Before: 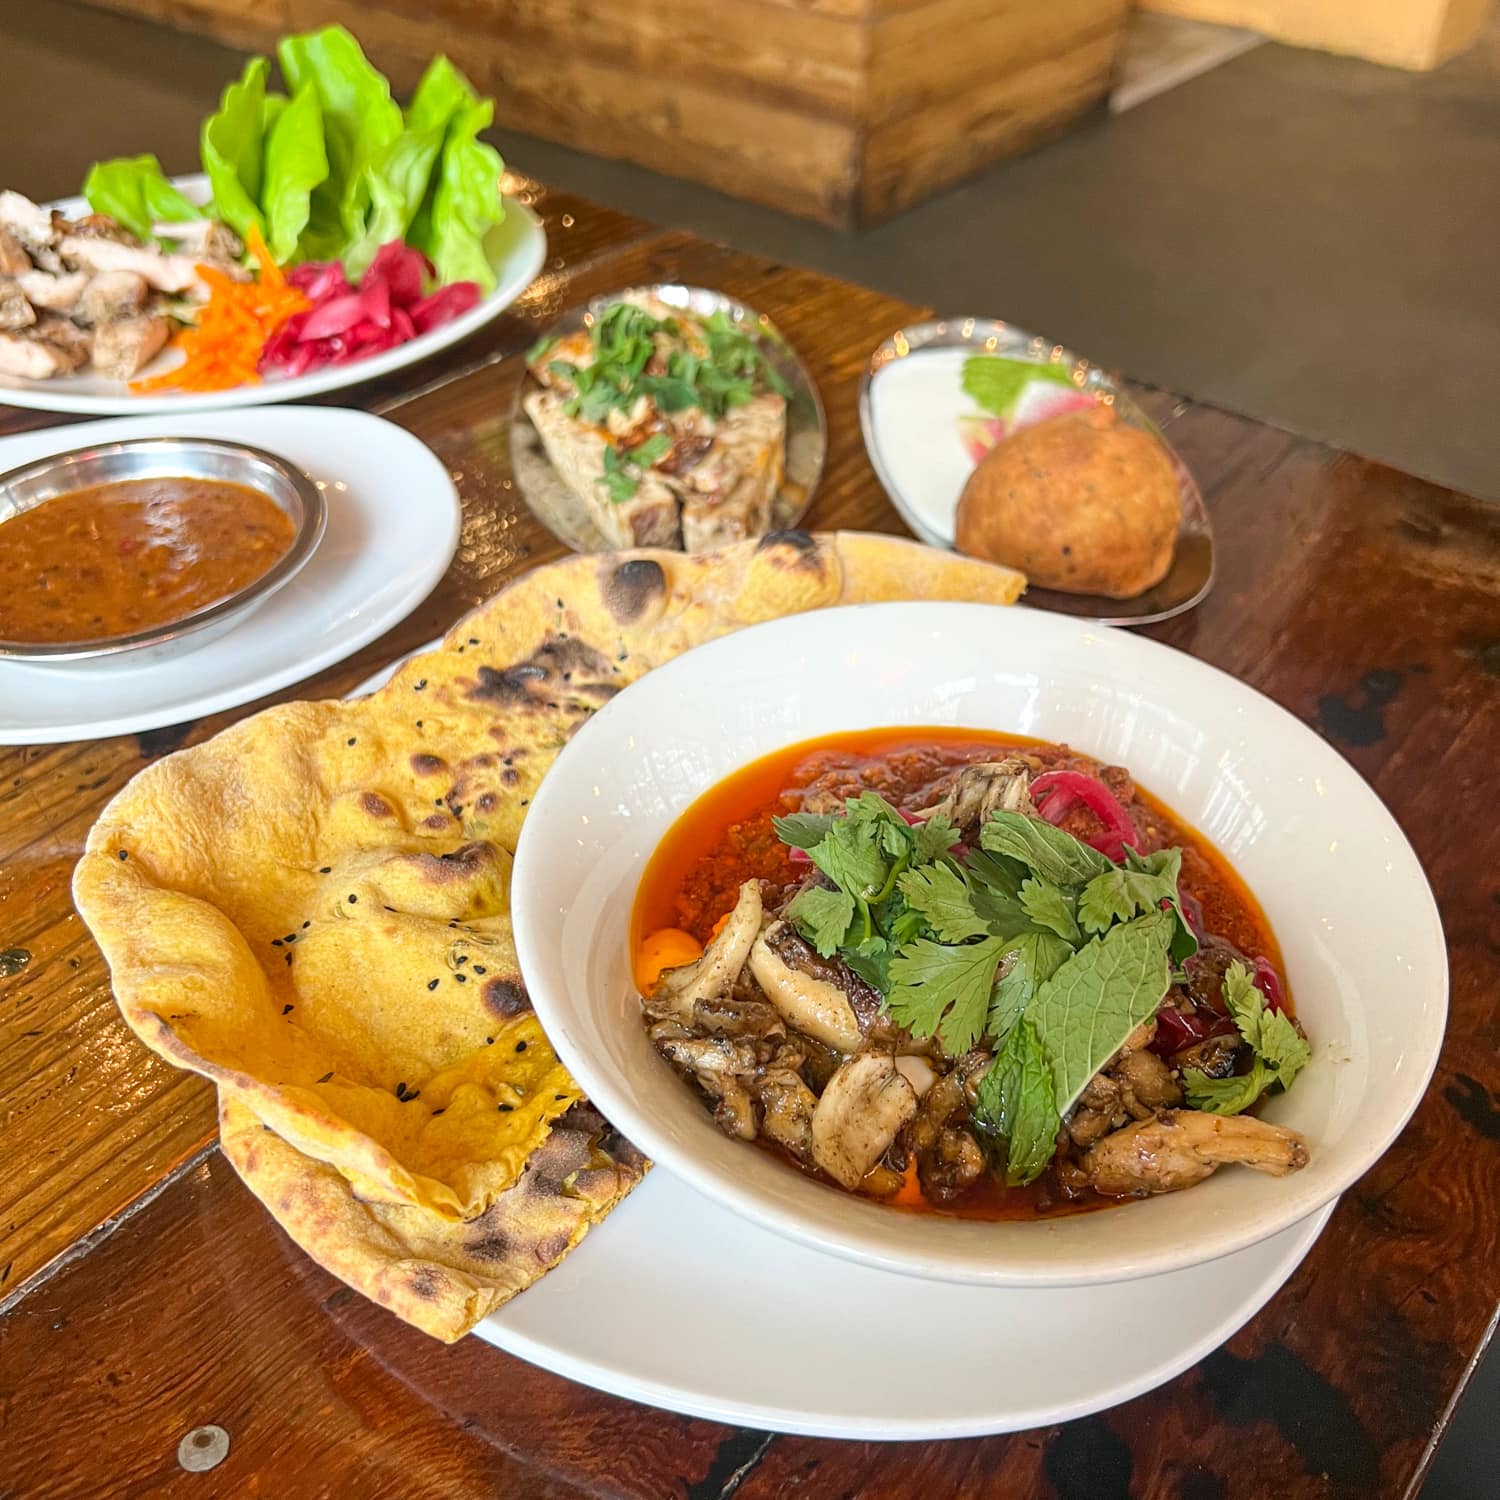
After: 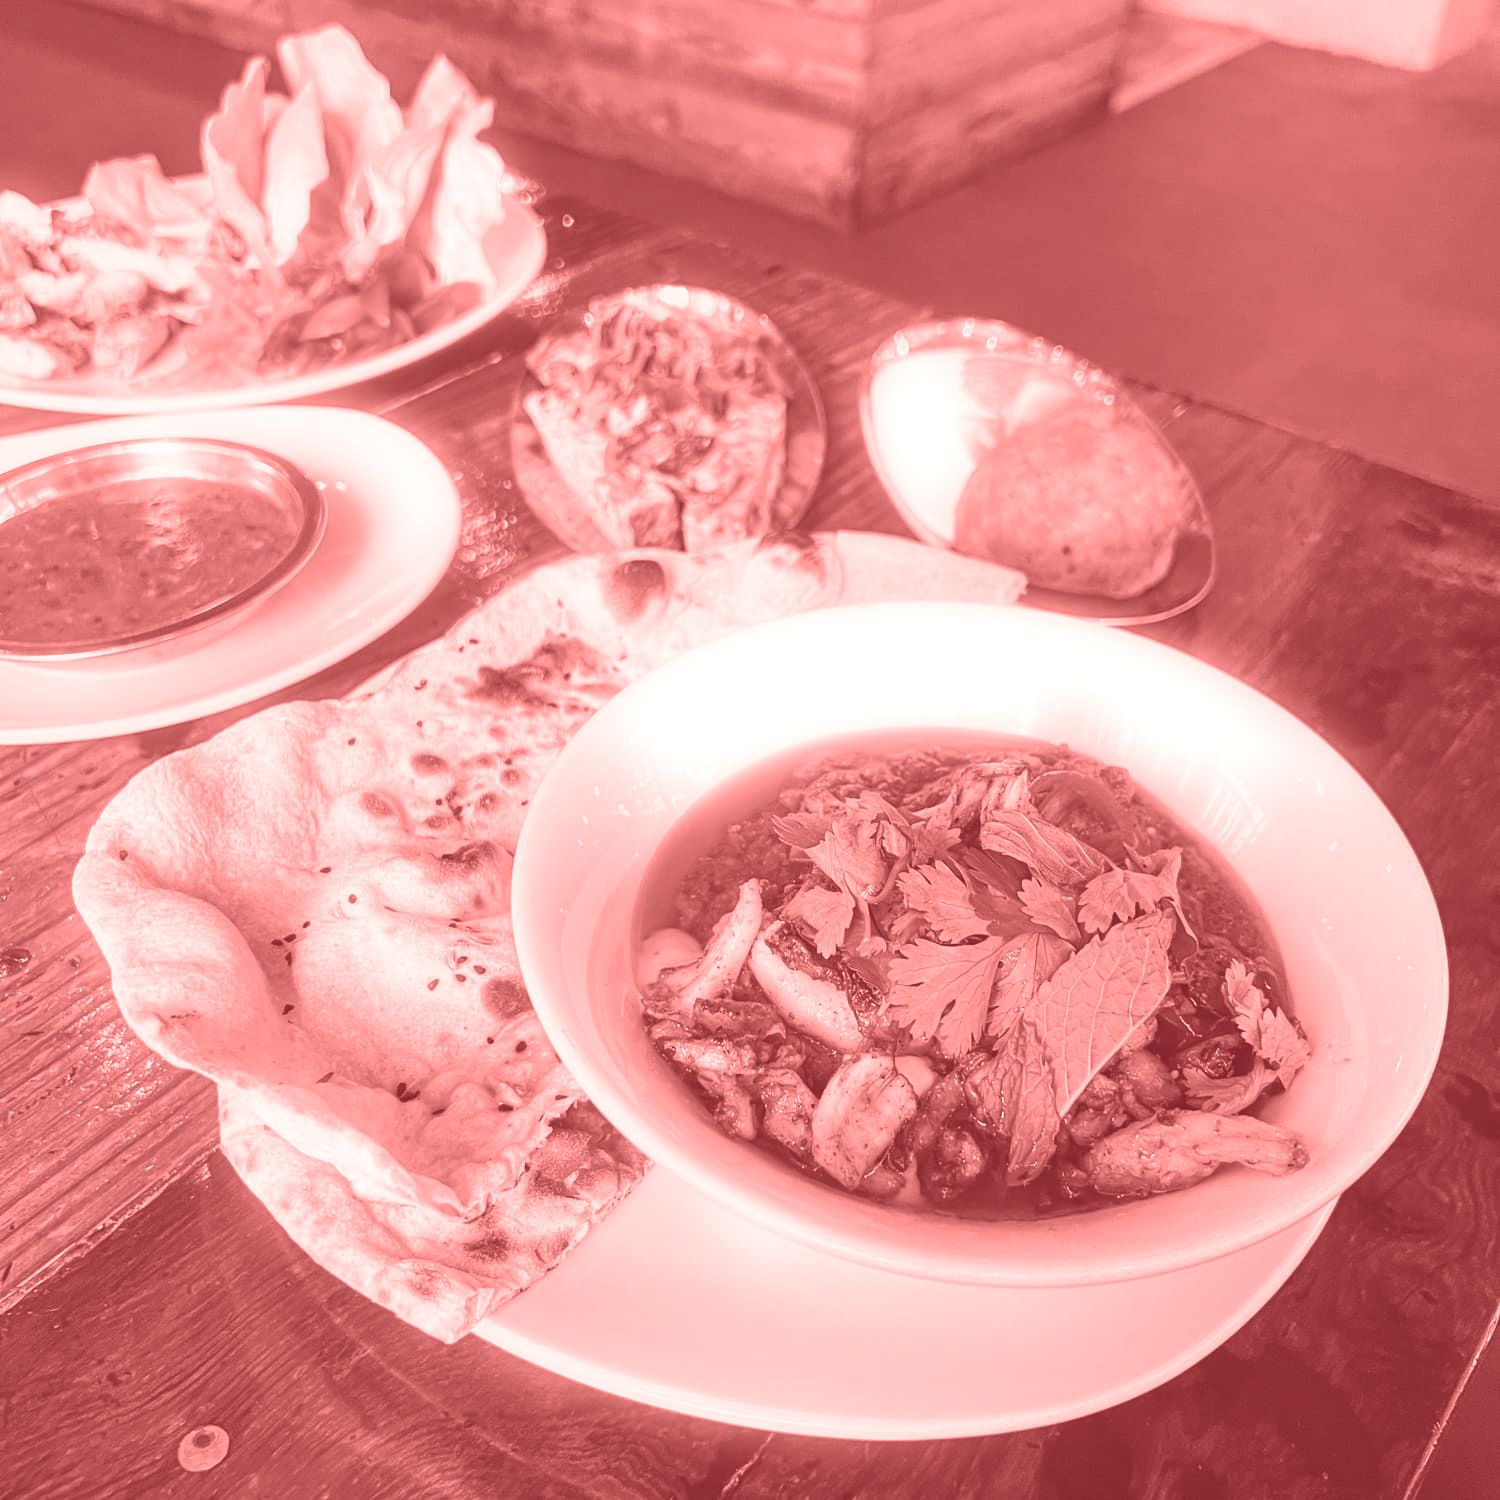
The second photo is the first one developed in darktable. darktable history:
exposure: black level correction -0.025, exposure -0.117 EV, compensate highlight preservation false
colorize: saturation 60%, source mix 100%
color calibration: output R [0.948, 0.091, -0.04, 0], output G [-0.3, 1.384, -0.085, 0], output B [-0.108, 0.061, 1.08, 0], illuminant as shot in camera, x 0.484, y 0.43, temperature 2405.29 K
bloom: size 5%, threshold 95%, strength 15%
white balance: red 0.967, blue 1.049
